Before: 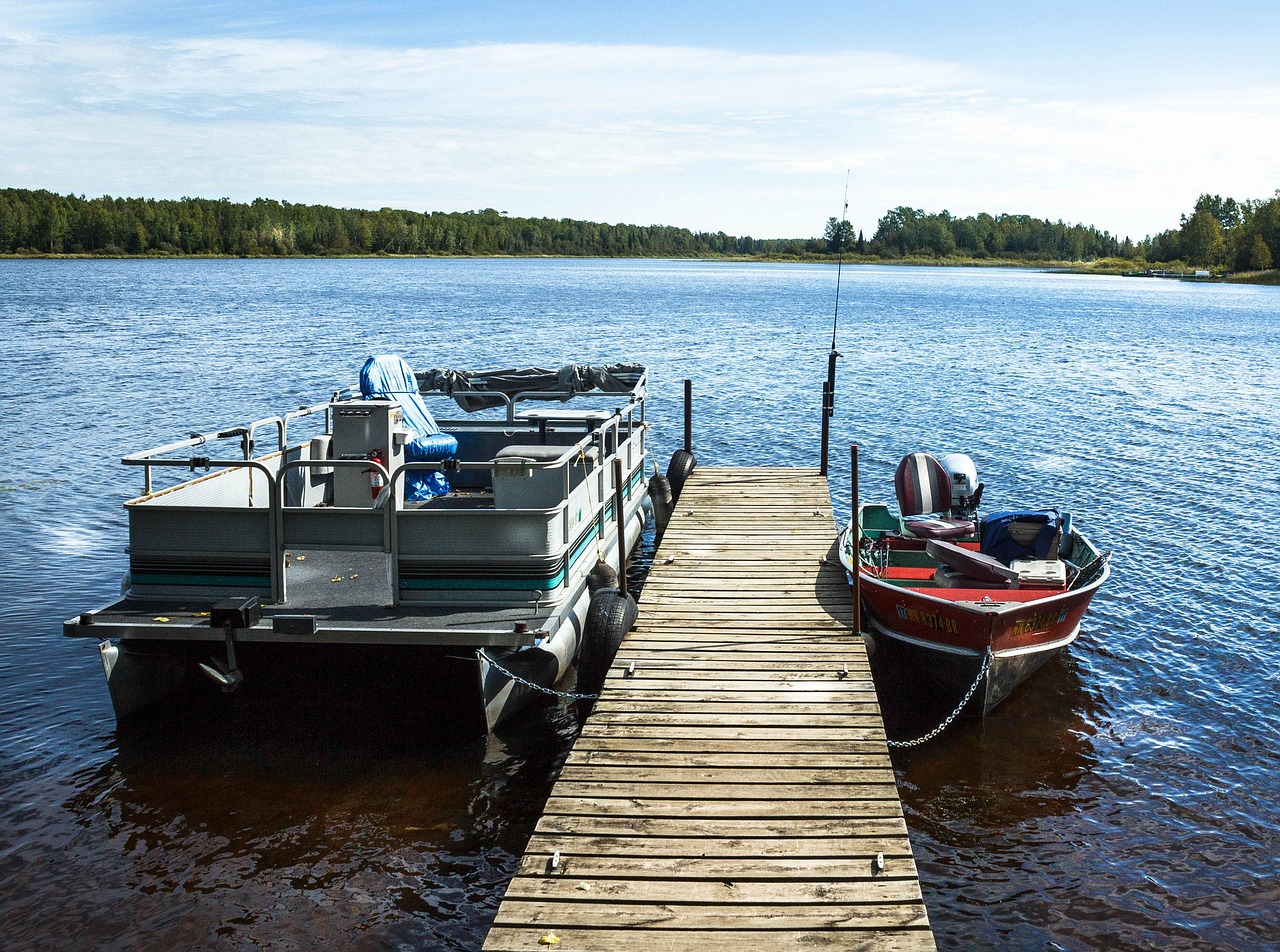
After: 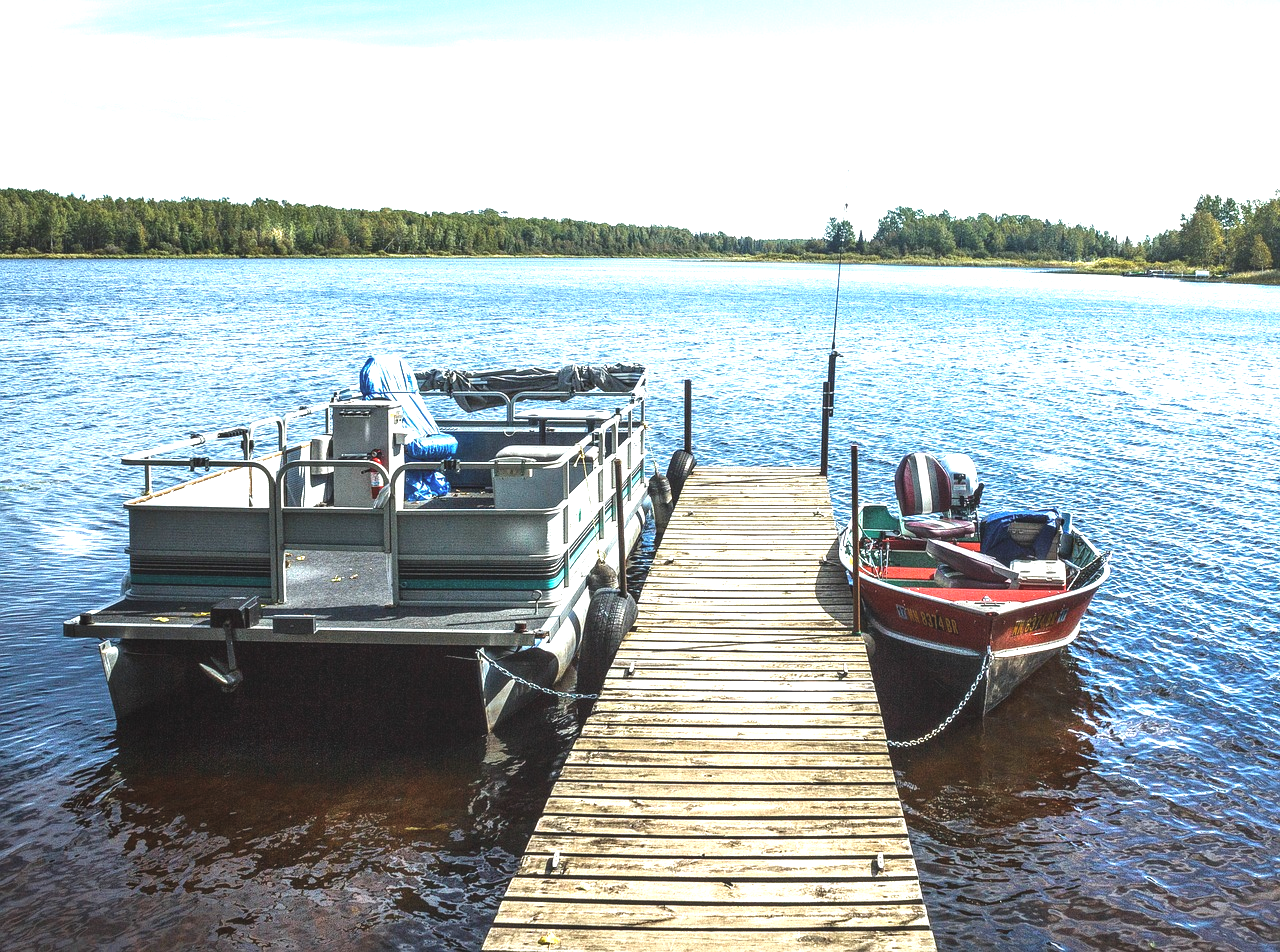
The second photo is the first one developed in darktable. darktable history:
exposure: black level correction -0.005, exposure 1.002 EV, compensate highlight preservation false
local contrast: on, module defaults
